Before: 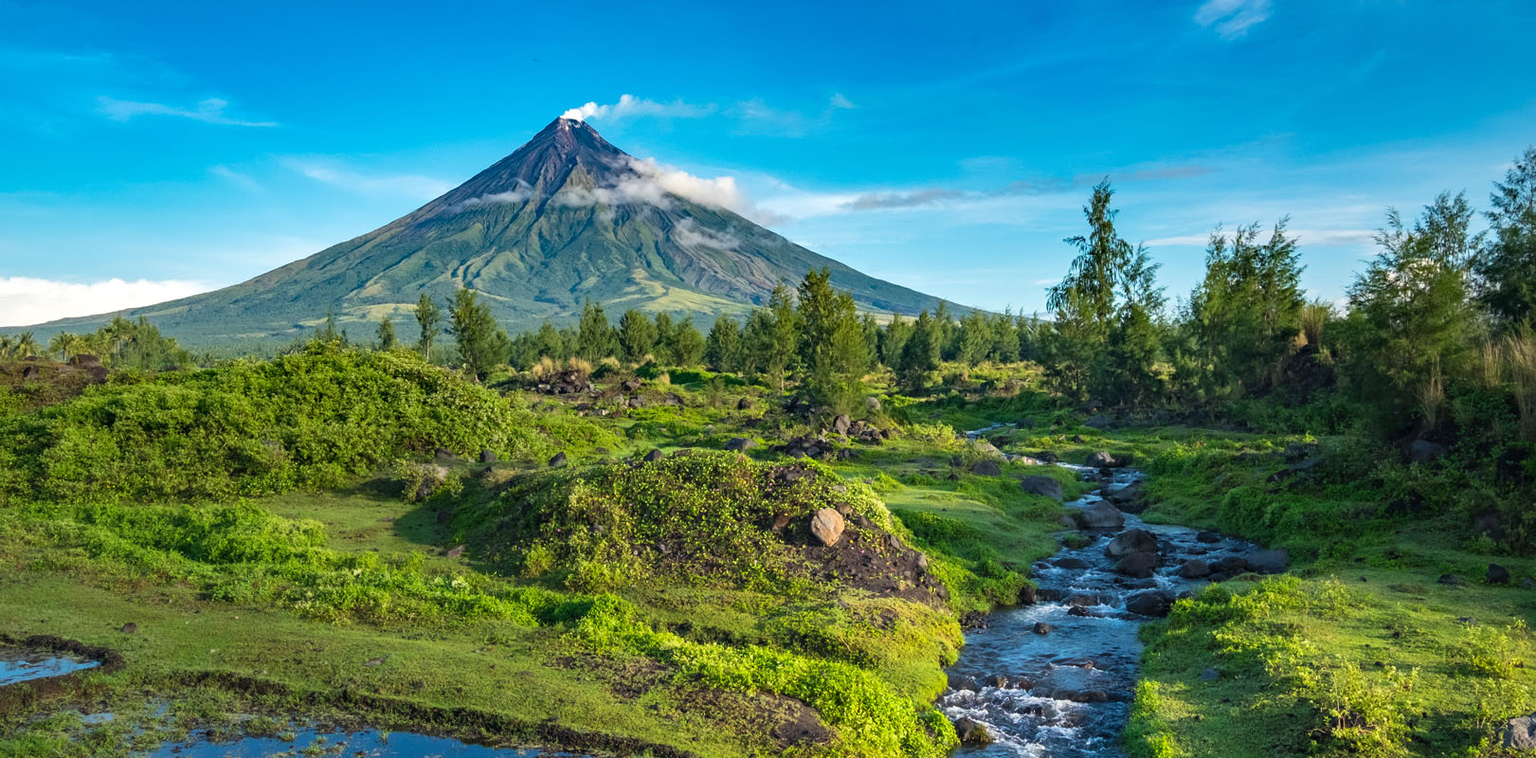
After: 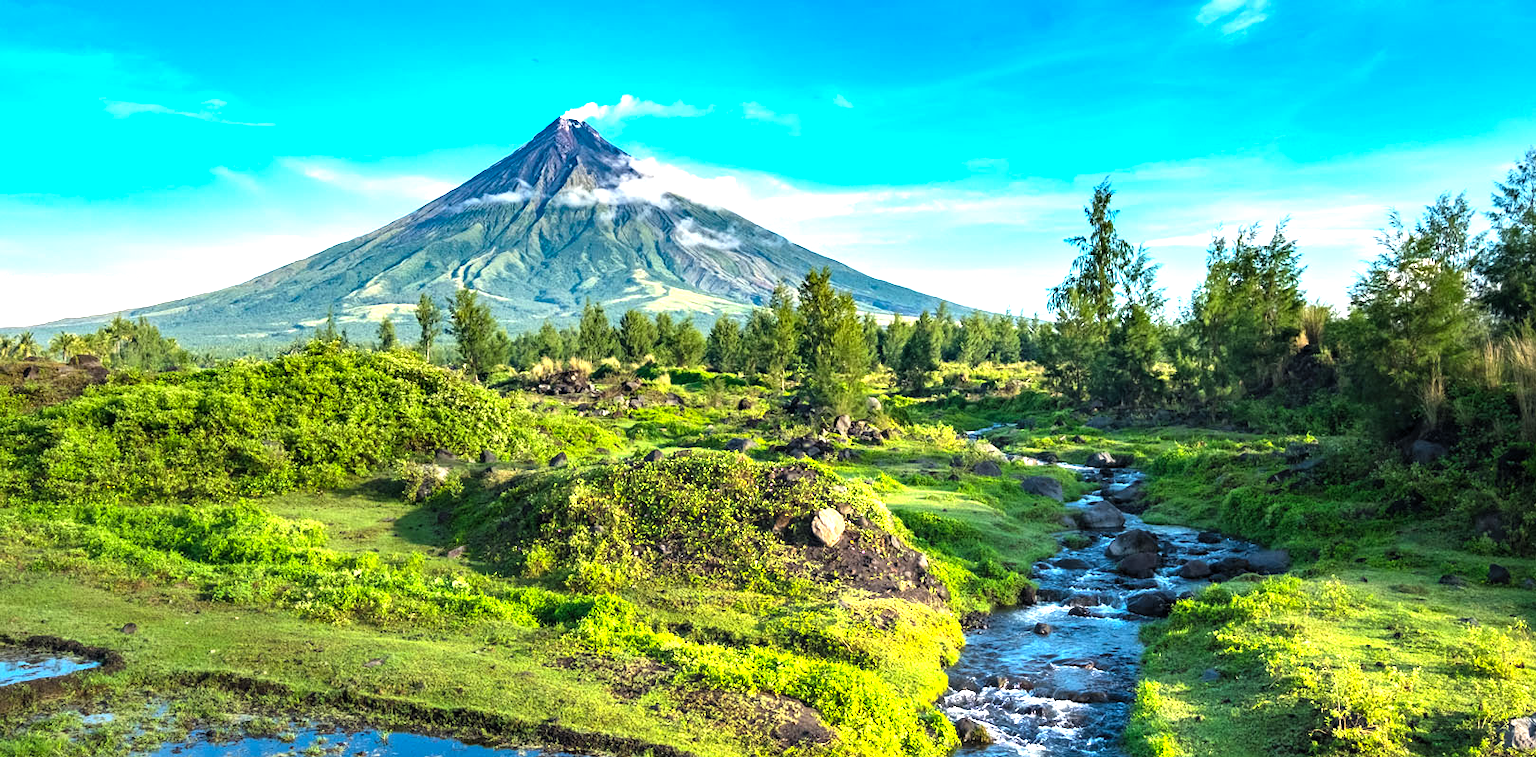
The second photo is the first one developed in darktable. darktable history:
levels: levels [0.012, 0.367, 0.697]
